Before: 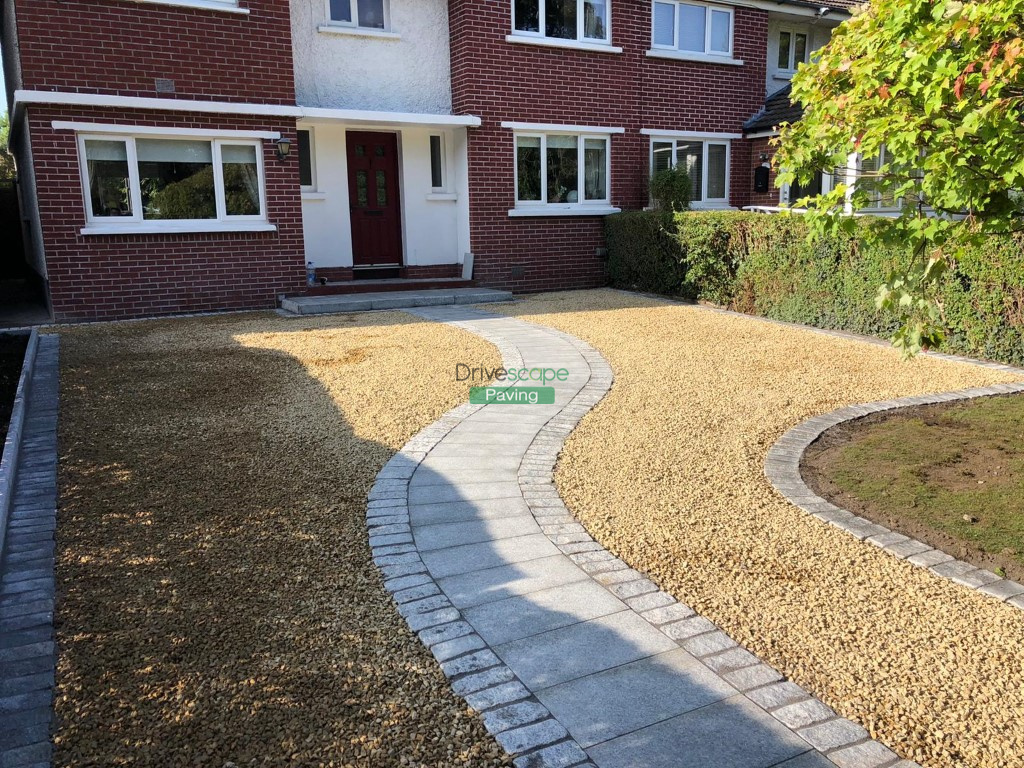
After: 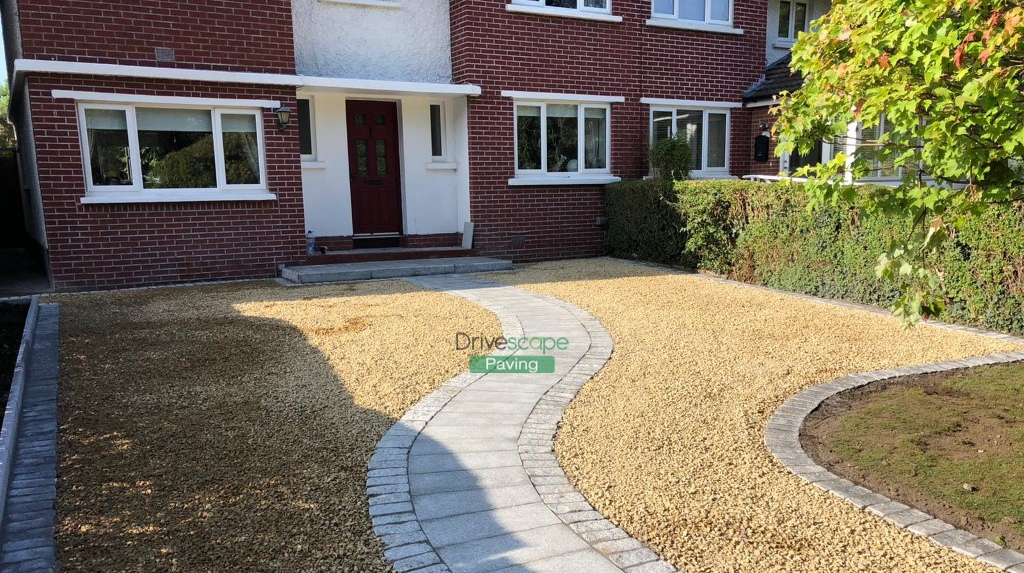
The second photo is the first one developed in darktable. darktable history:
crop: top 4.115%, bottom 21.177%
